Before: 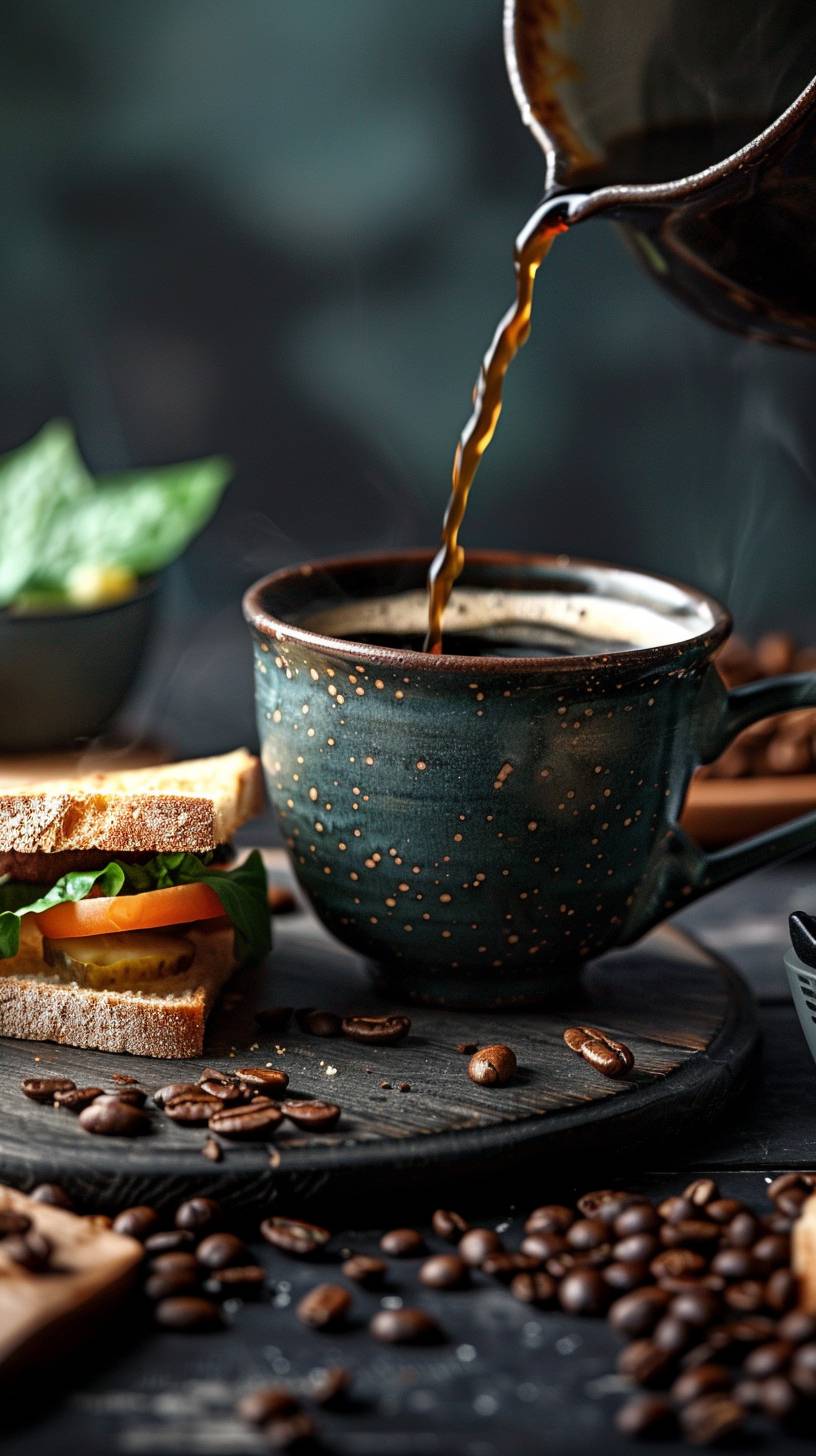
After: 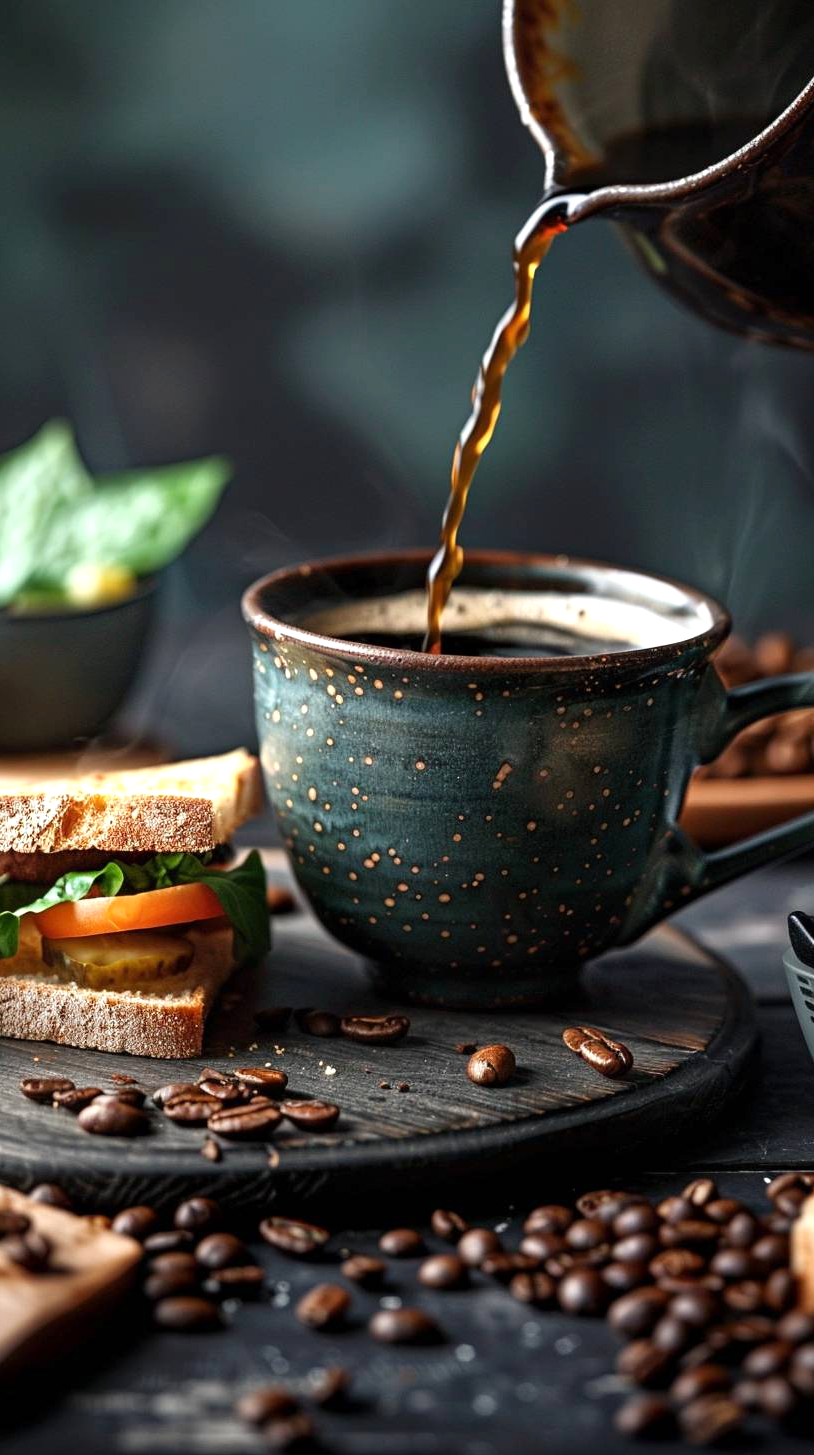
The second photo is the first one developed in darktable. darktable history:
crop: left 0.167%
base curve: curves: ch0 [(0, 0) (0.283, 0.295) (1, 1)], preserve colors none
exposure: exposure 0.298 EV, compensate exposure bias true, compensate highlight preservation false
